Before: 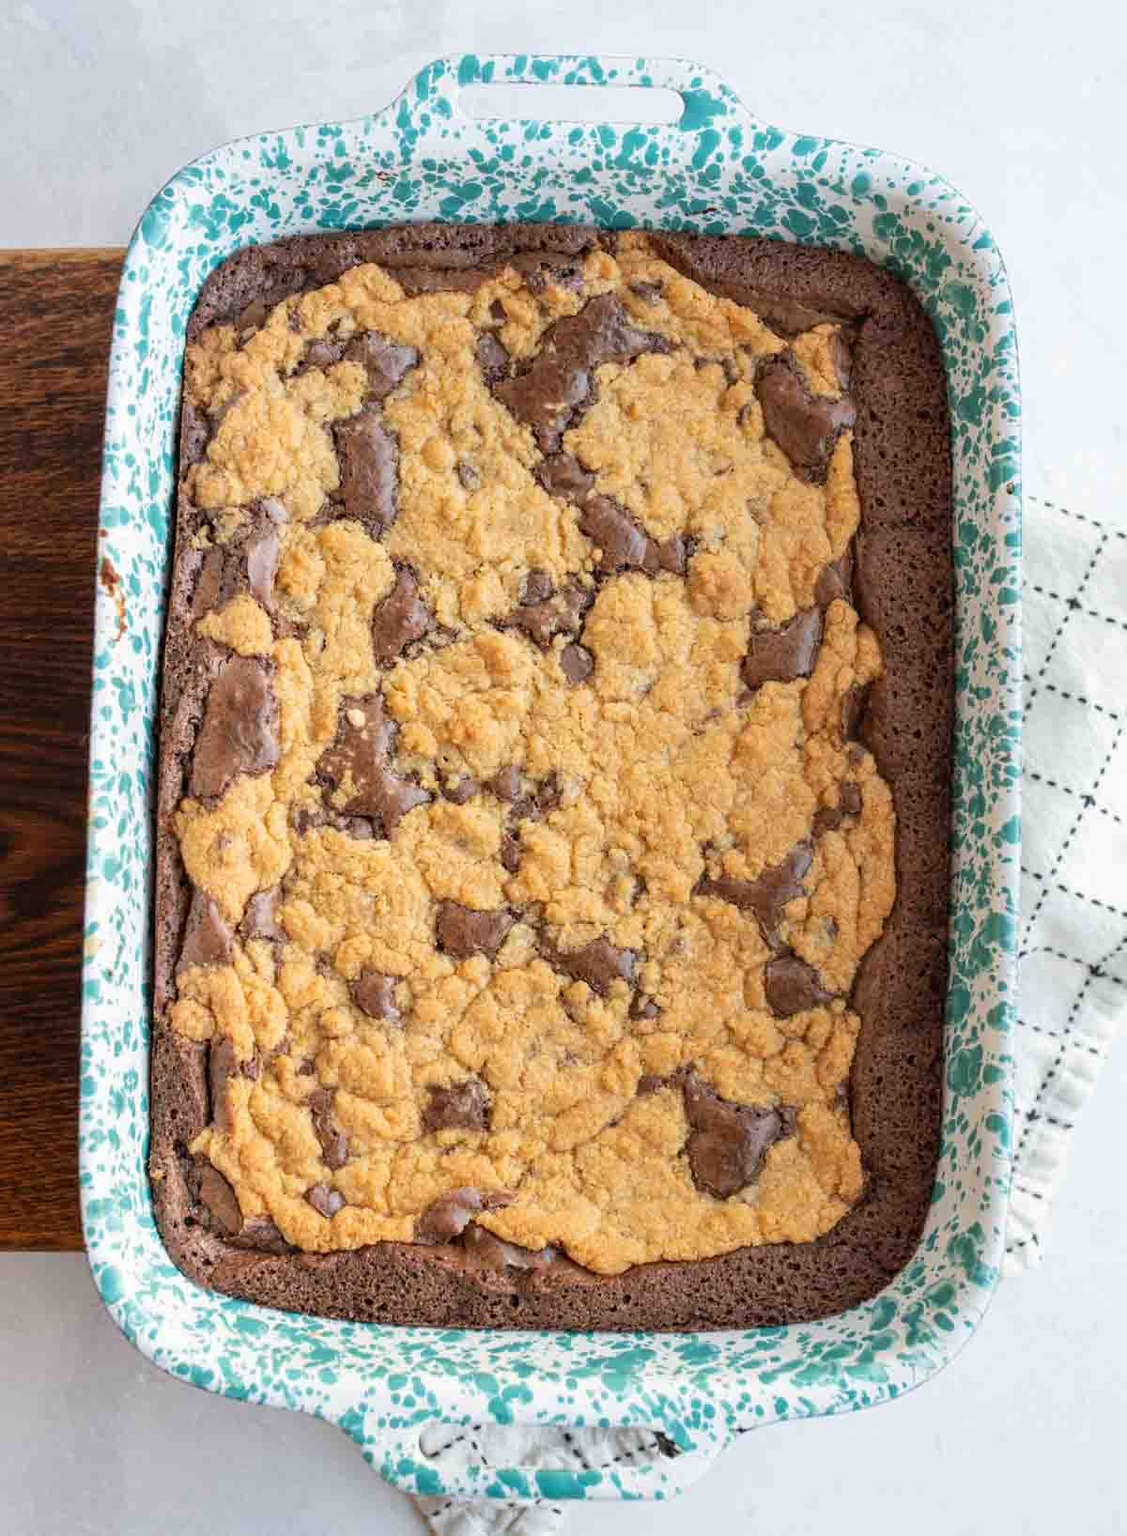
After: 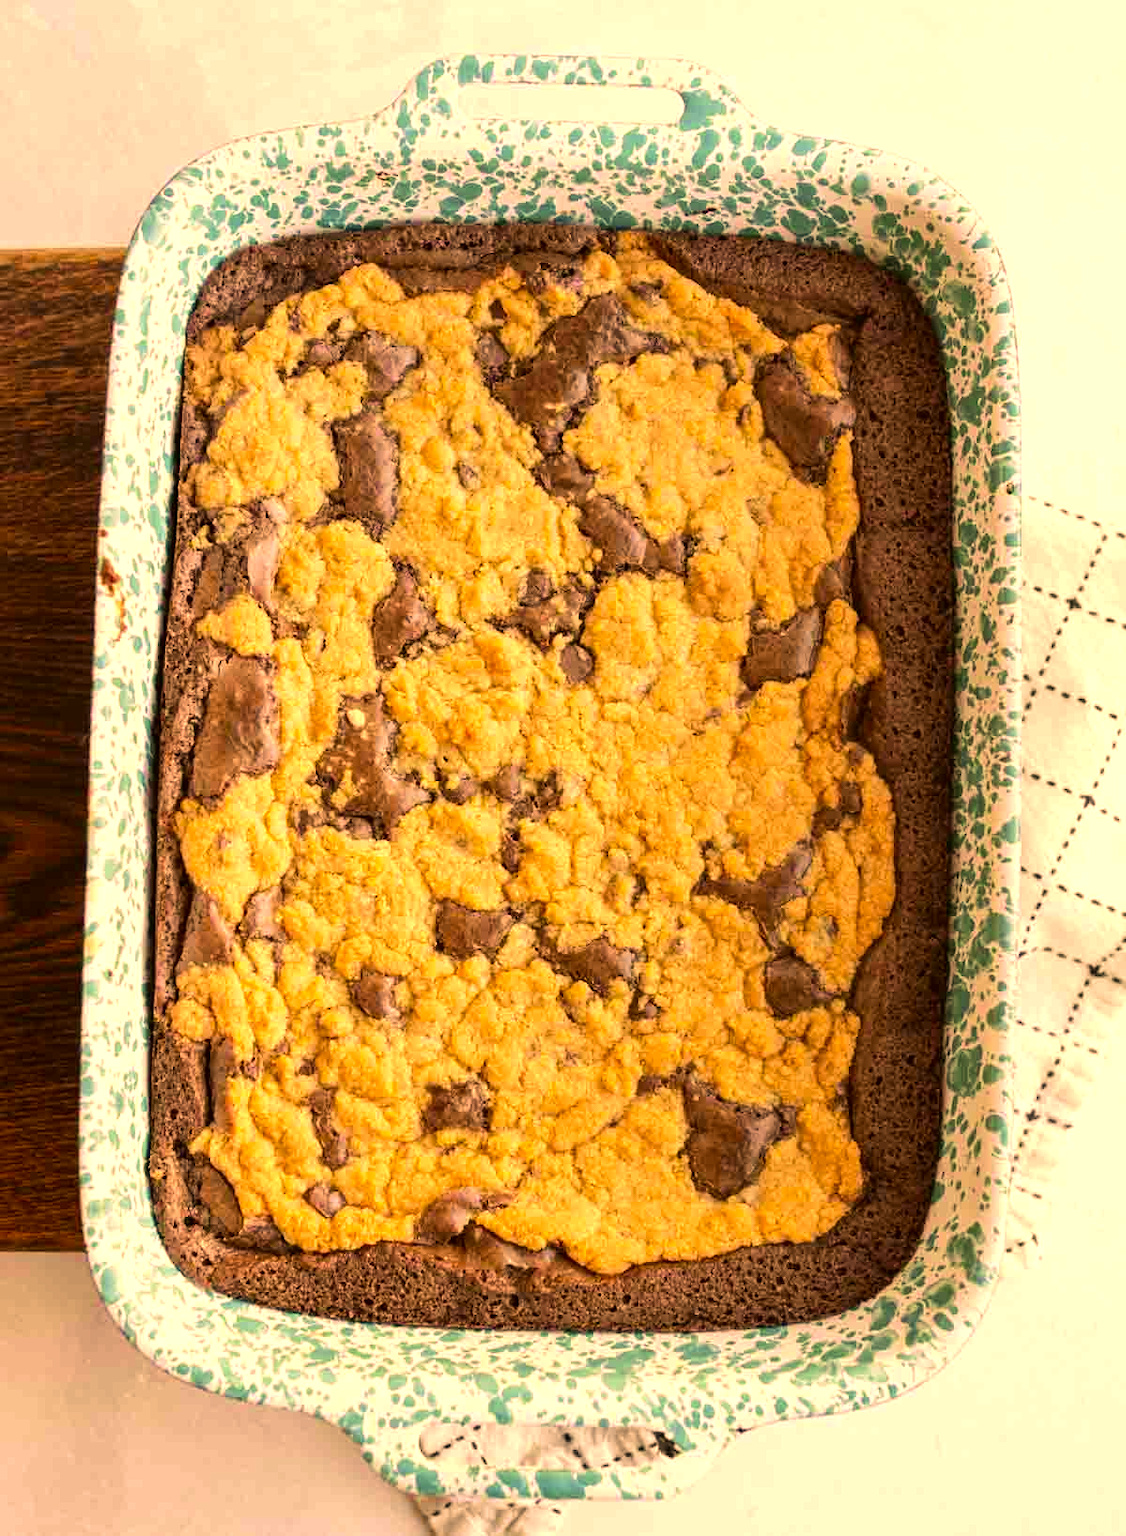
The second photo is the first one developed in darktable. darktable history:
color correction: highlights a* 17.94, highlights b* 35.39, shadows a* 1.48, shadows b* 6.42, saturation 1.01
velvia: on, module defaults
tone equalizer: -8 EV -0.417 EV, -7 EV -0.389 EV, -6 EV -0.333 EV, -5 EV -0.222 EV, -3 EV 0.222 EV, -2 EV 0.333 EV, -1 EV 0.389 EV, +0 EV 0.417 EV, edges refinement/feathering 500, mask exposure compensation -1.57 EV, preserve details no
